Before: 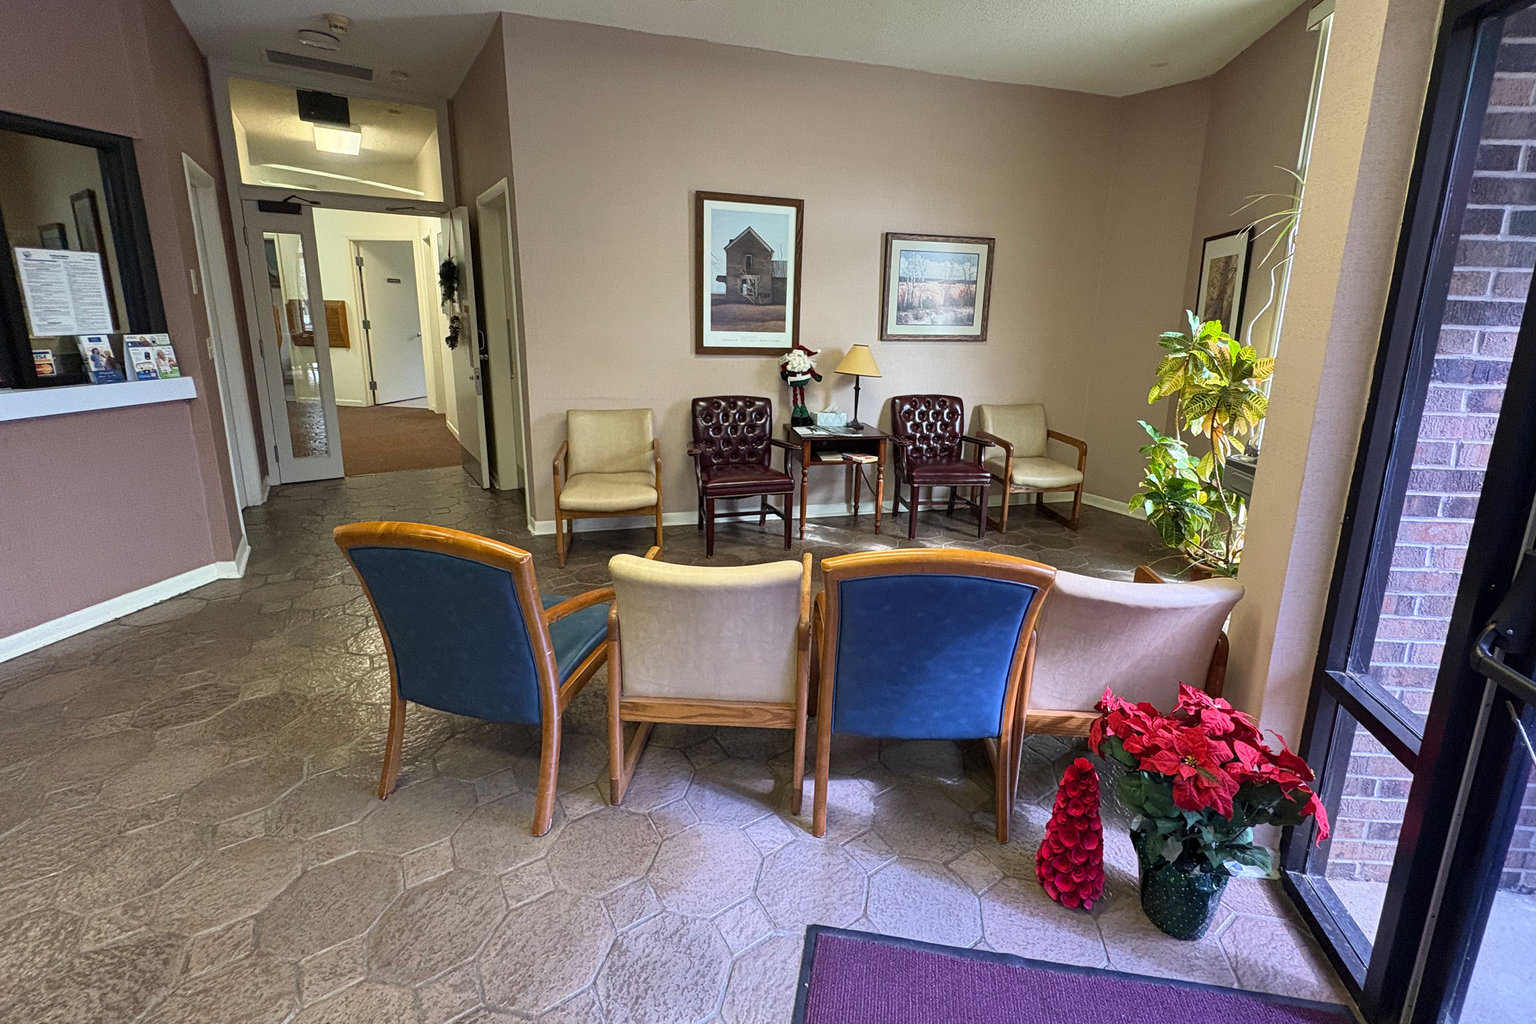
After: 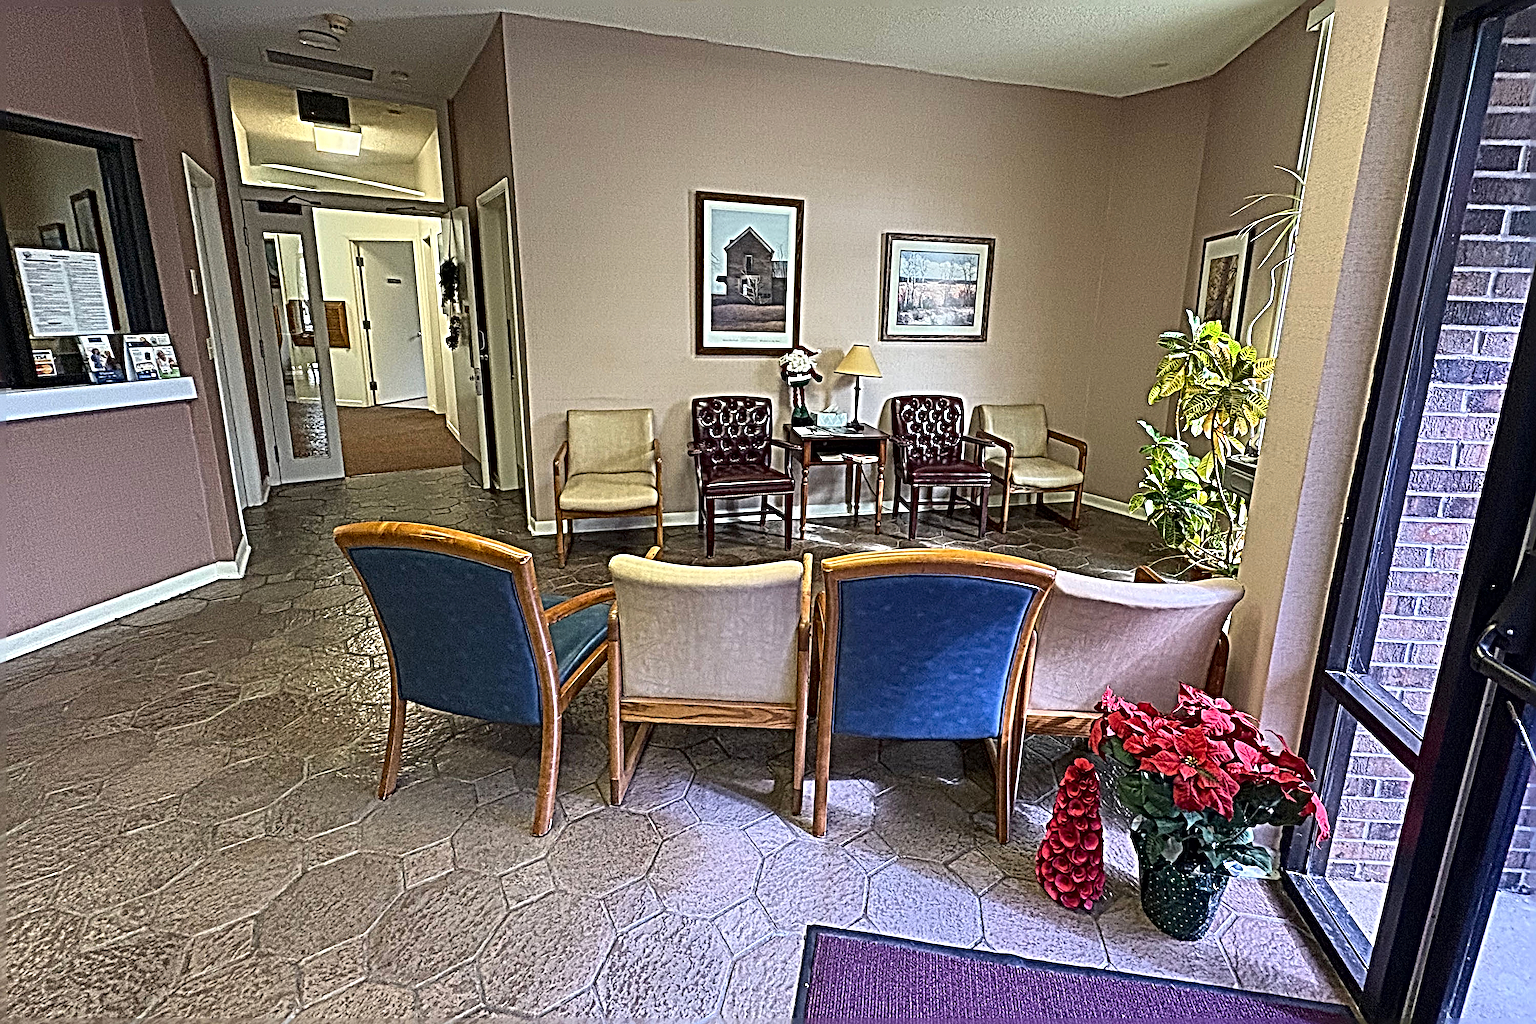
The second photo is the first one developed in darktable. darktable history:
sharpen: radius 6.3, amount 1.8, threshold 0
contrast brightness saturation: contrast 0.1, brightness 0.02, saturation 0.02
